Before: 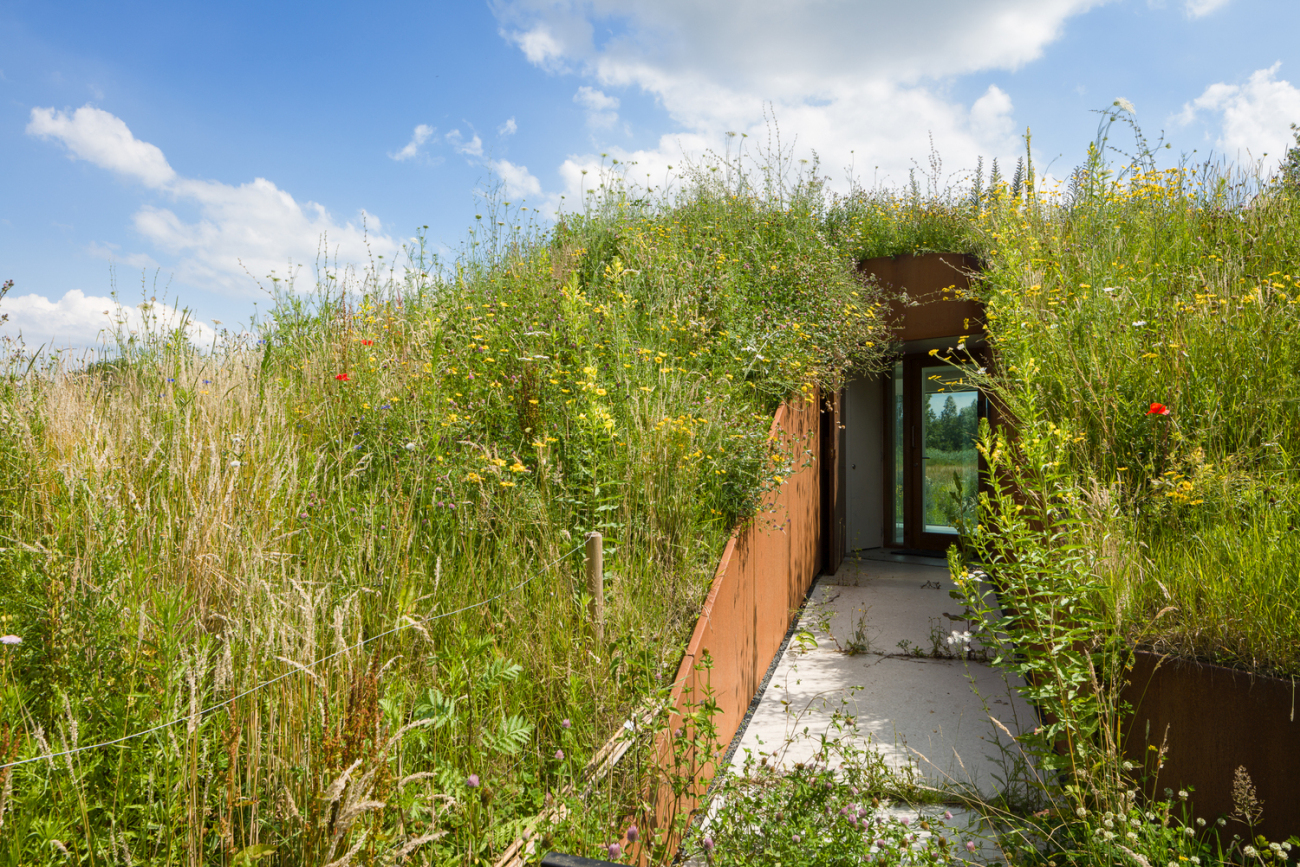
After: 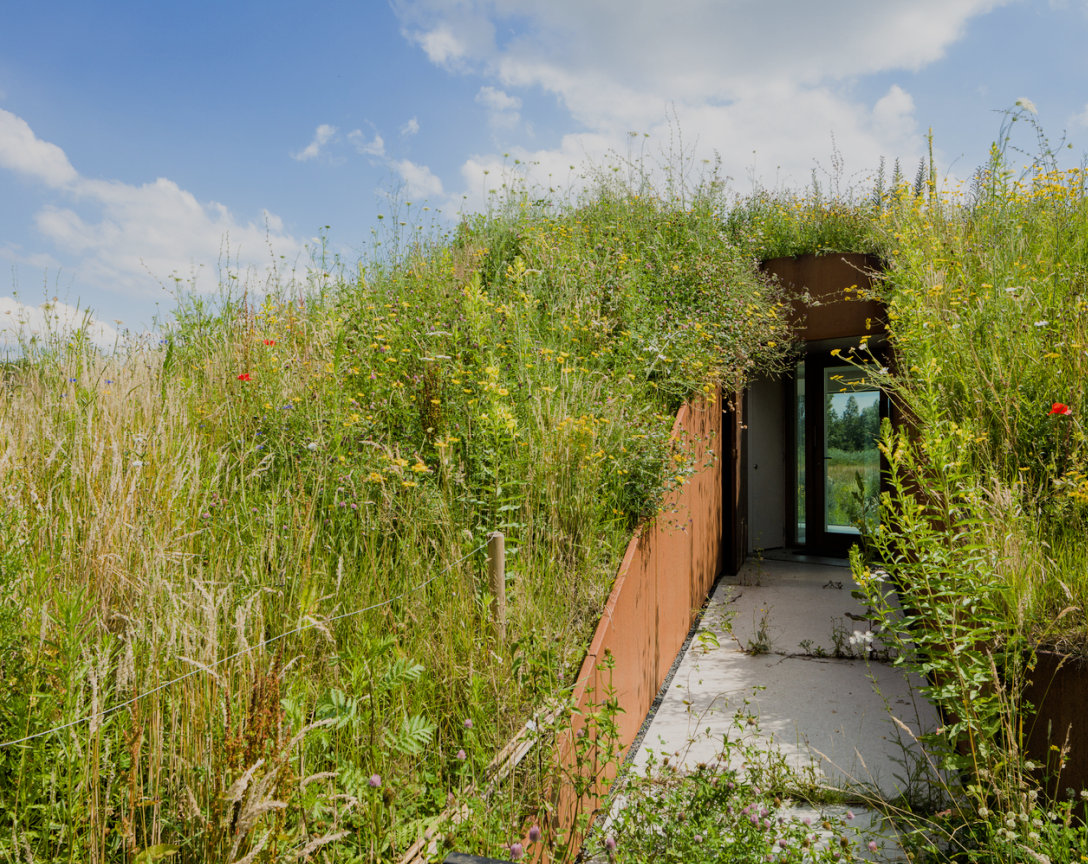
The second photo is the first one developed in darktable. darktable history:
crop: left 7.598%, right 7.873%
filmic rgb: black relative exposure -7.65 EV, white relative exposure 4.56 EV, hardness 3.61
